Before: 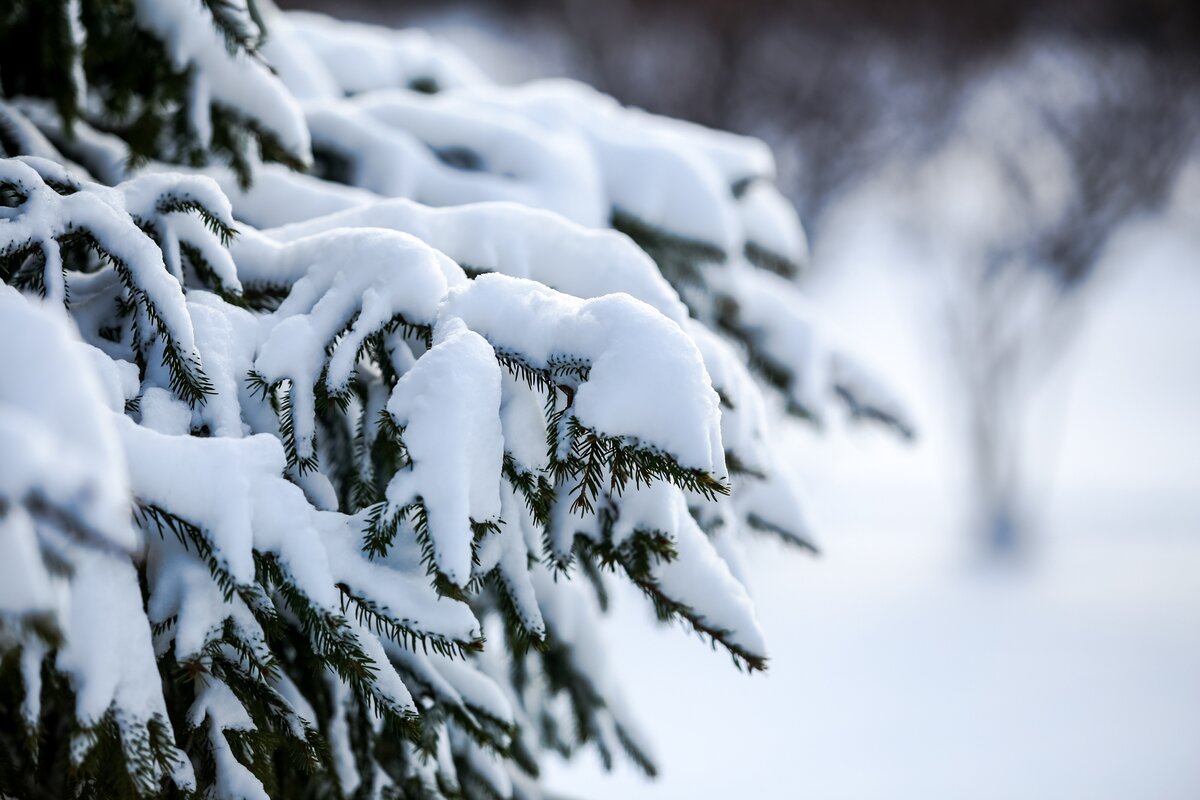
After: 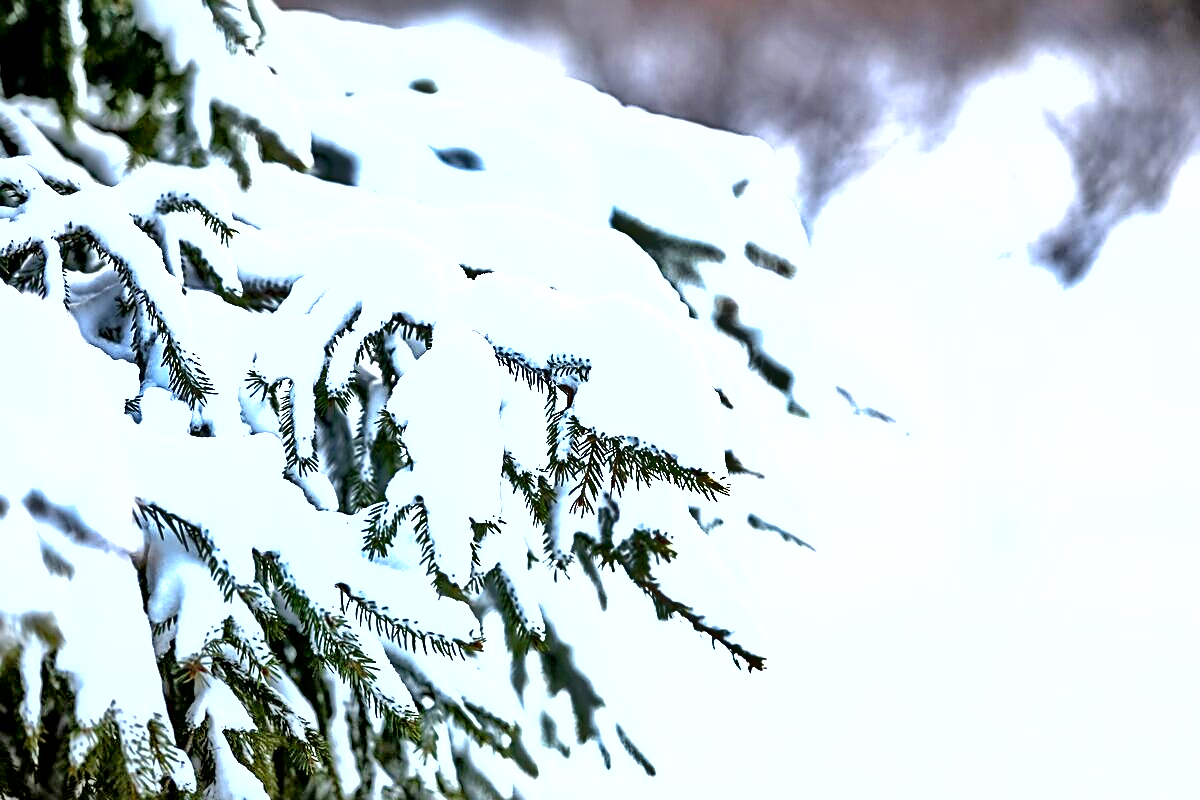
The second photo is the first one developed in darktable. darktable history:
shadows and highlights: low approximation 0.01, soften with gaussian
tone equalizer: -7 EV 0.15 EV, -6 EV 0.6 EV, -5 EV 1.15 EV, -4 EV 1.33 EV, -3 EV 1.15 EV, -2 EV 0.6 EV, -1 EV 0.15 EV, mask exposure compensation -0.5 EV
exposure: black level correction 0.001, exposure 2 EV, compensate highlight preservation false
sharpen: radius 2.676, amount 0.669
